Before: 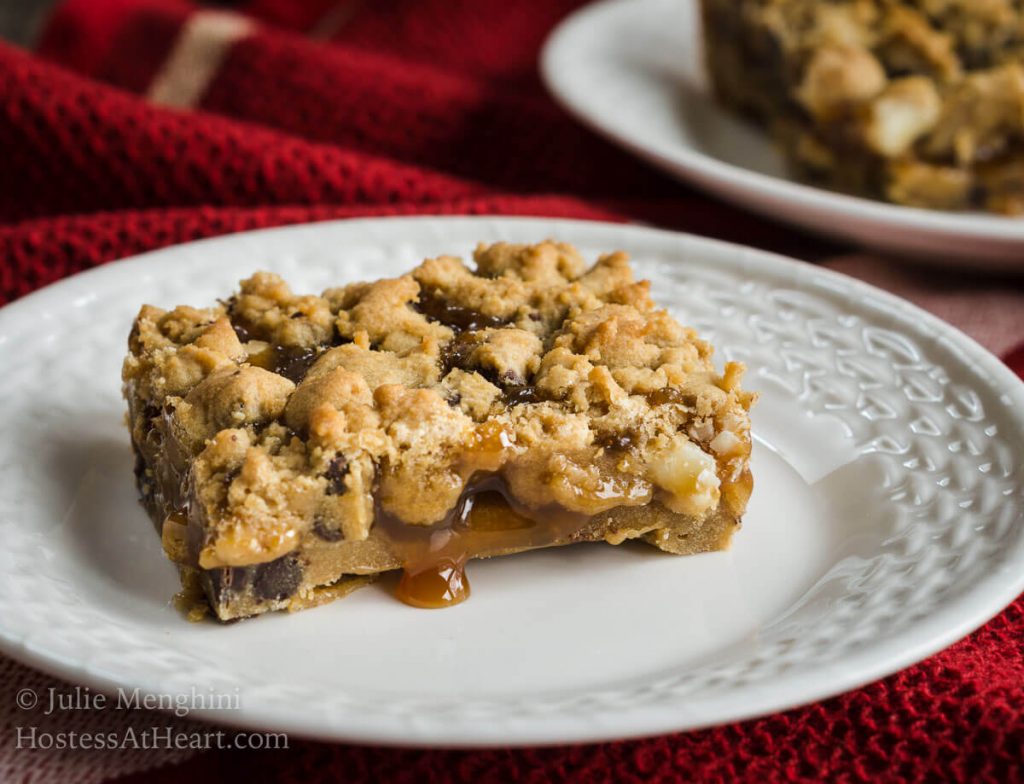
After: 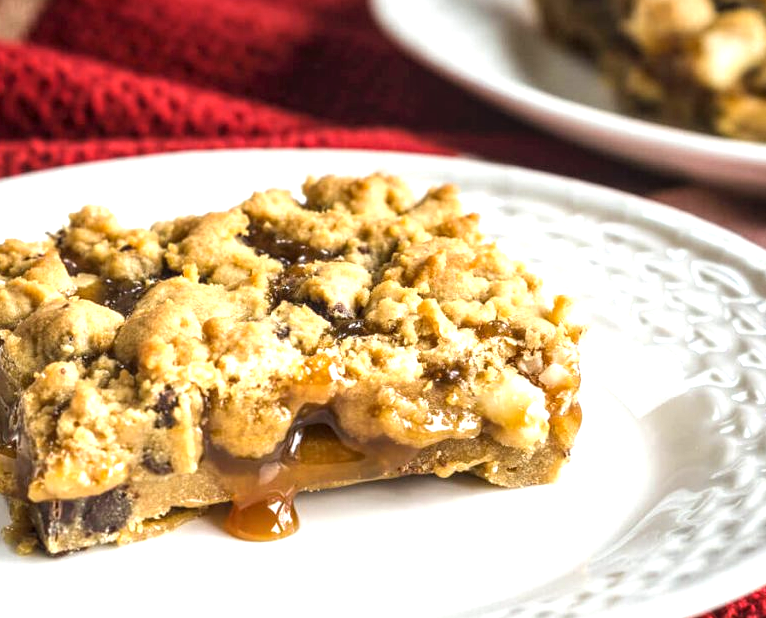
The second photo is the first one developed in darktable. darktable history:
local contrast: on, module defaults
exposure: black level correction 0, exposure 1 EV, compensate highlight preservation false
crop: left 16.768%, top 8.653%, right 8.362%, bottom 12.485%
